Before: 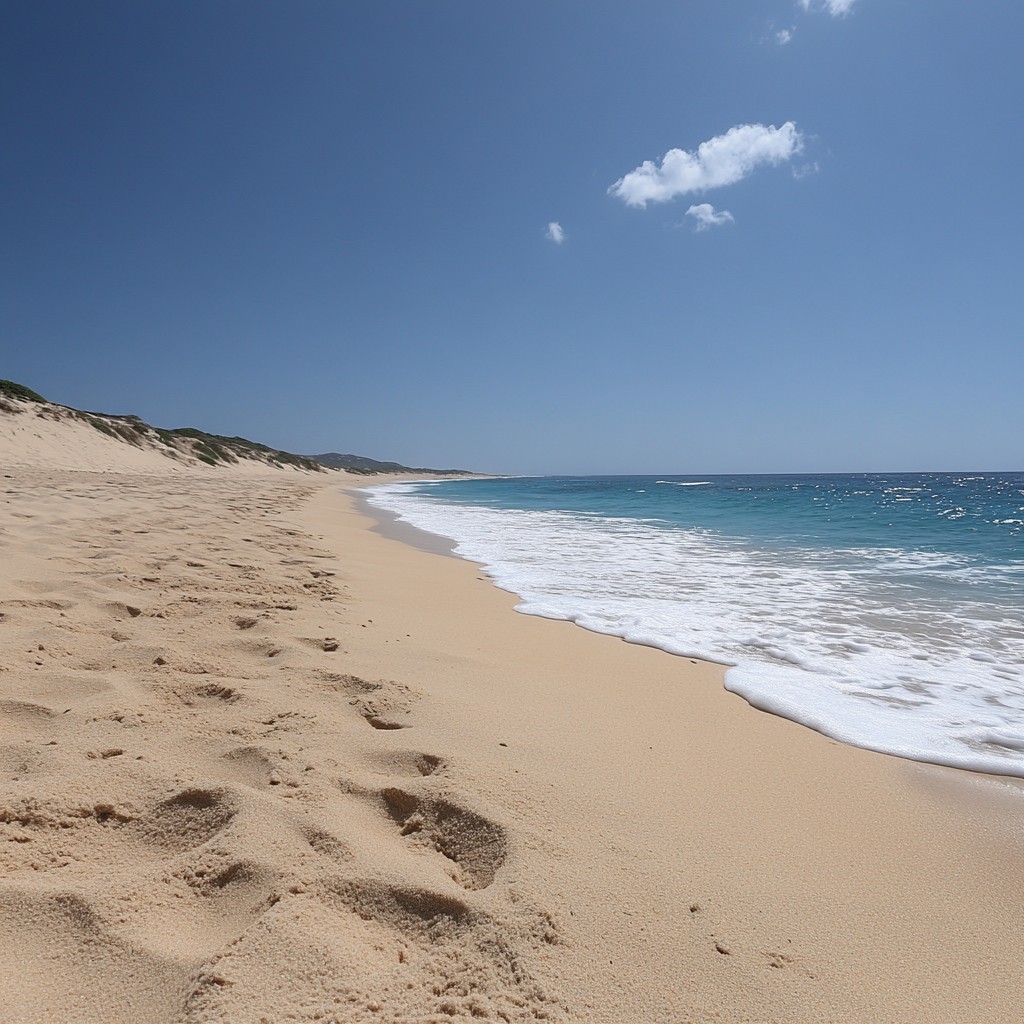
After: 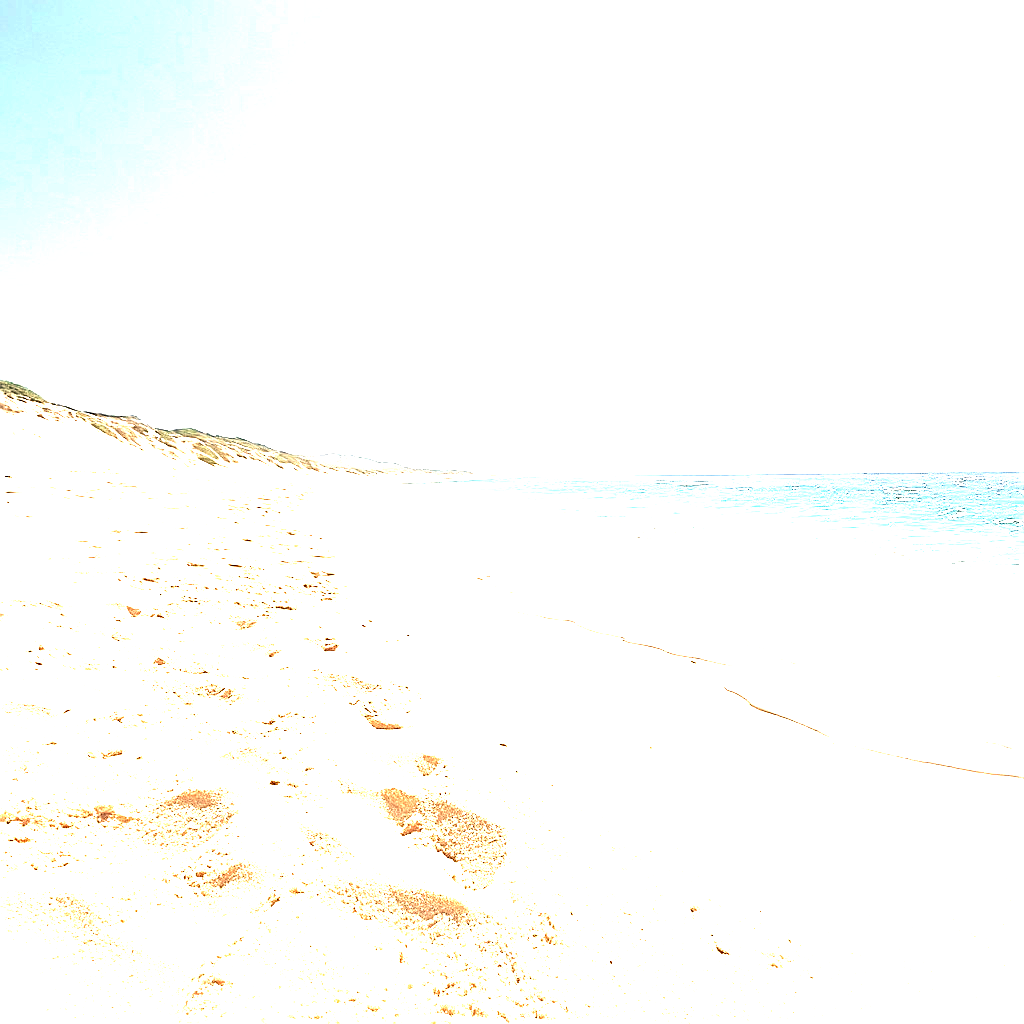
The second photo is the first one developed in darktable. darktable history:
tone equalizer: on, module defaults
white balance: red 1.138, green 0.996, blue 0.812
sharpen: on, module defaults
exposure: black level correction 0, exposure 4 EV, compensate exposure bias true, compensate highlight preservation false
